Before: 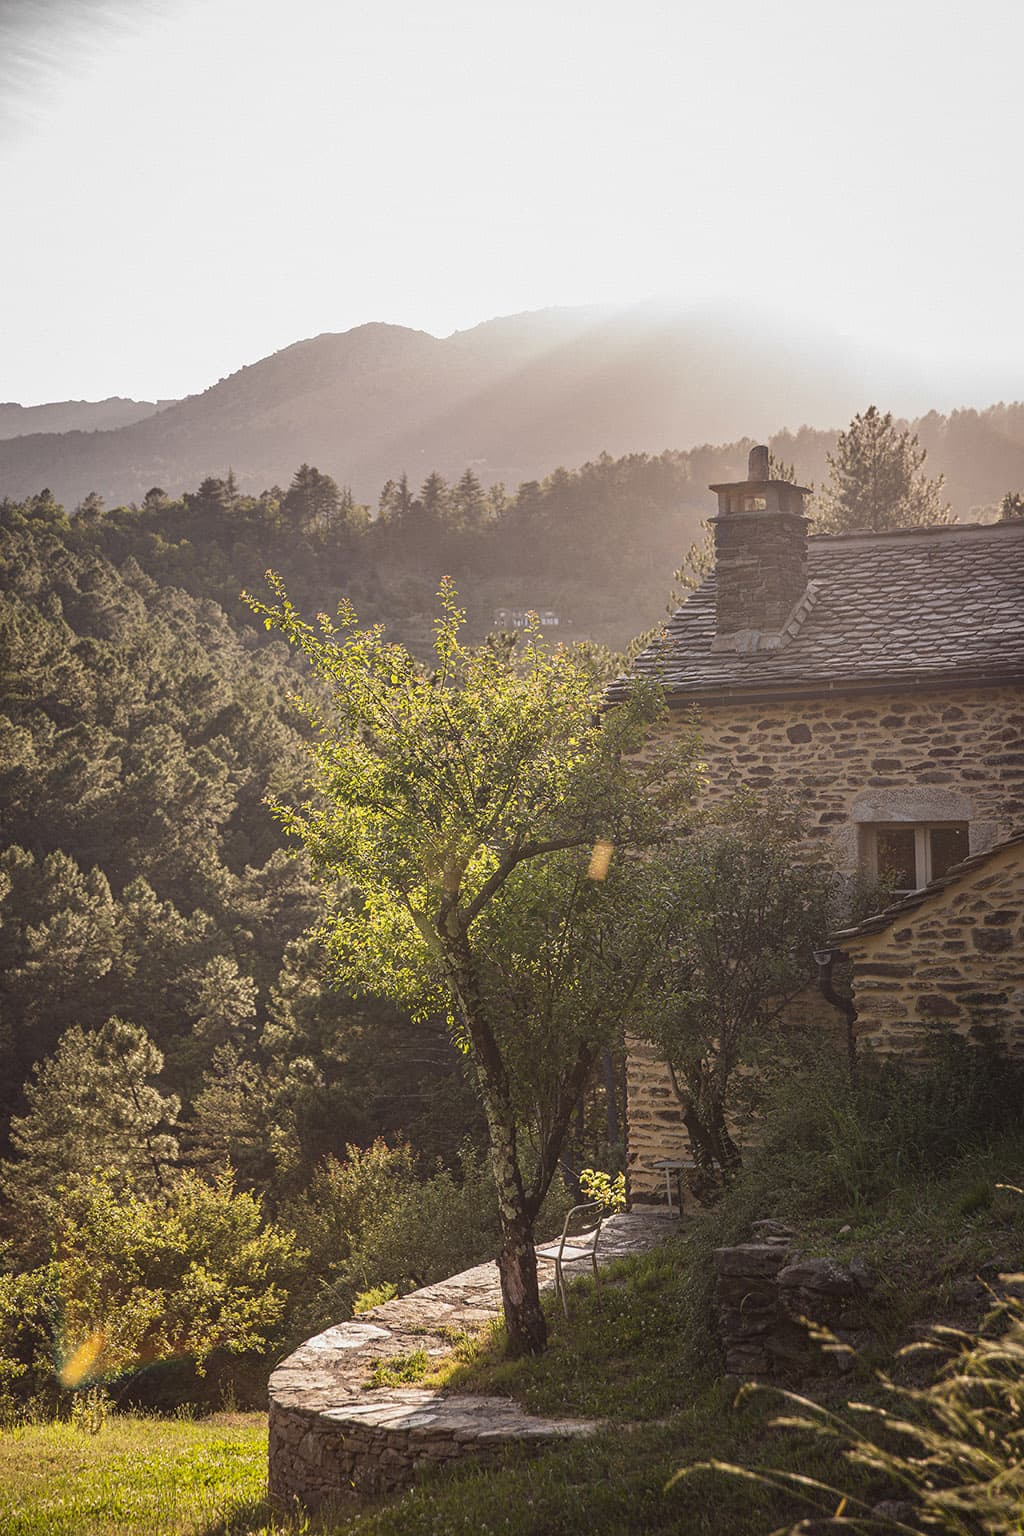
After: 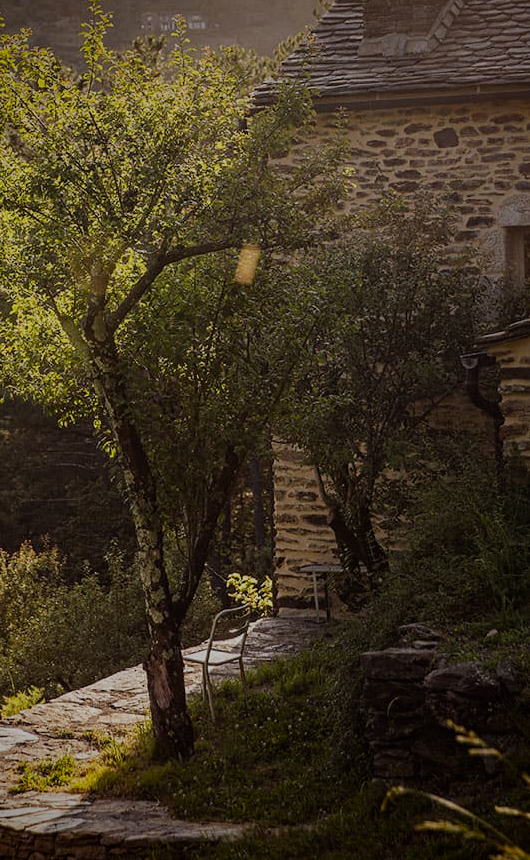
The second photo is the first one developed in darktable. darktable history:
crop: left 34.479%, top 38.822%, right 13.718%, bottom 5.172%
exposure: black level correction -0.003, exposure 0.04 EV, compensate highlight preservation false
vignetting: fall-off start 88.53%, fall-off radius 44.2%, saturation 0.376, width/height ratio 1.161
filmic rgb: middle gray luminance 29%, black relative exposure -10.3 EV, white relative exposure 5.5 EV, threshold 6 EV, target black luminance 0%, hardness 3.95, latitude 2.04%, contrast 1.132, highlights saturation mix 5%, shadows ↔ highlights balance 15.11%, preserve chrominance no, color science v3 (2019), use custom middle-gray values true, iterations of high-quality reconstruction 0, enable highlight reconstruction true
